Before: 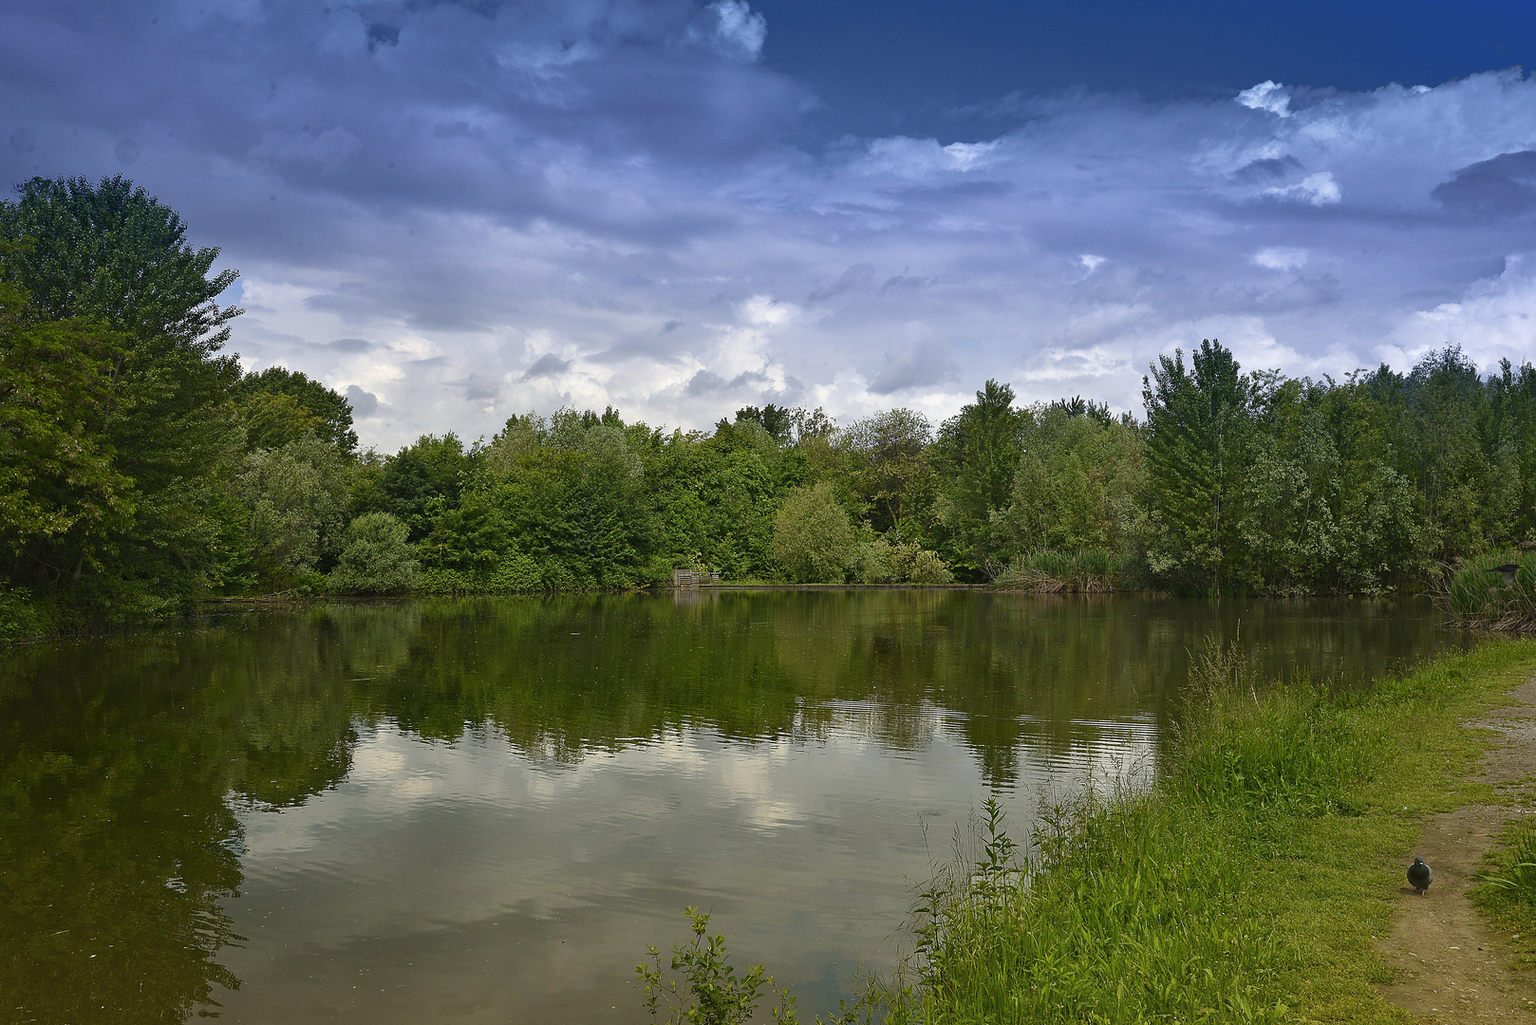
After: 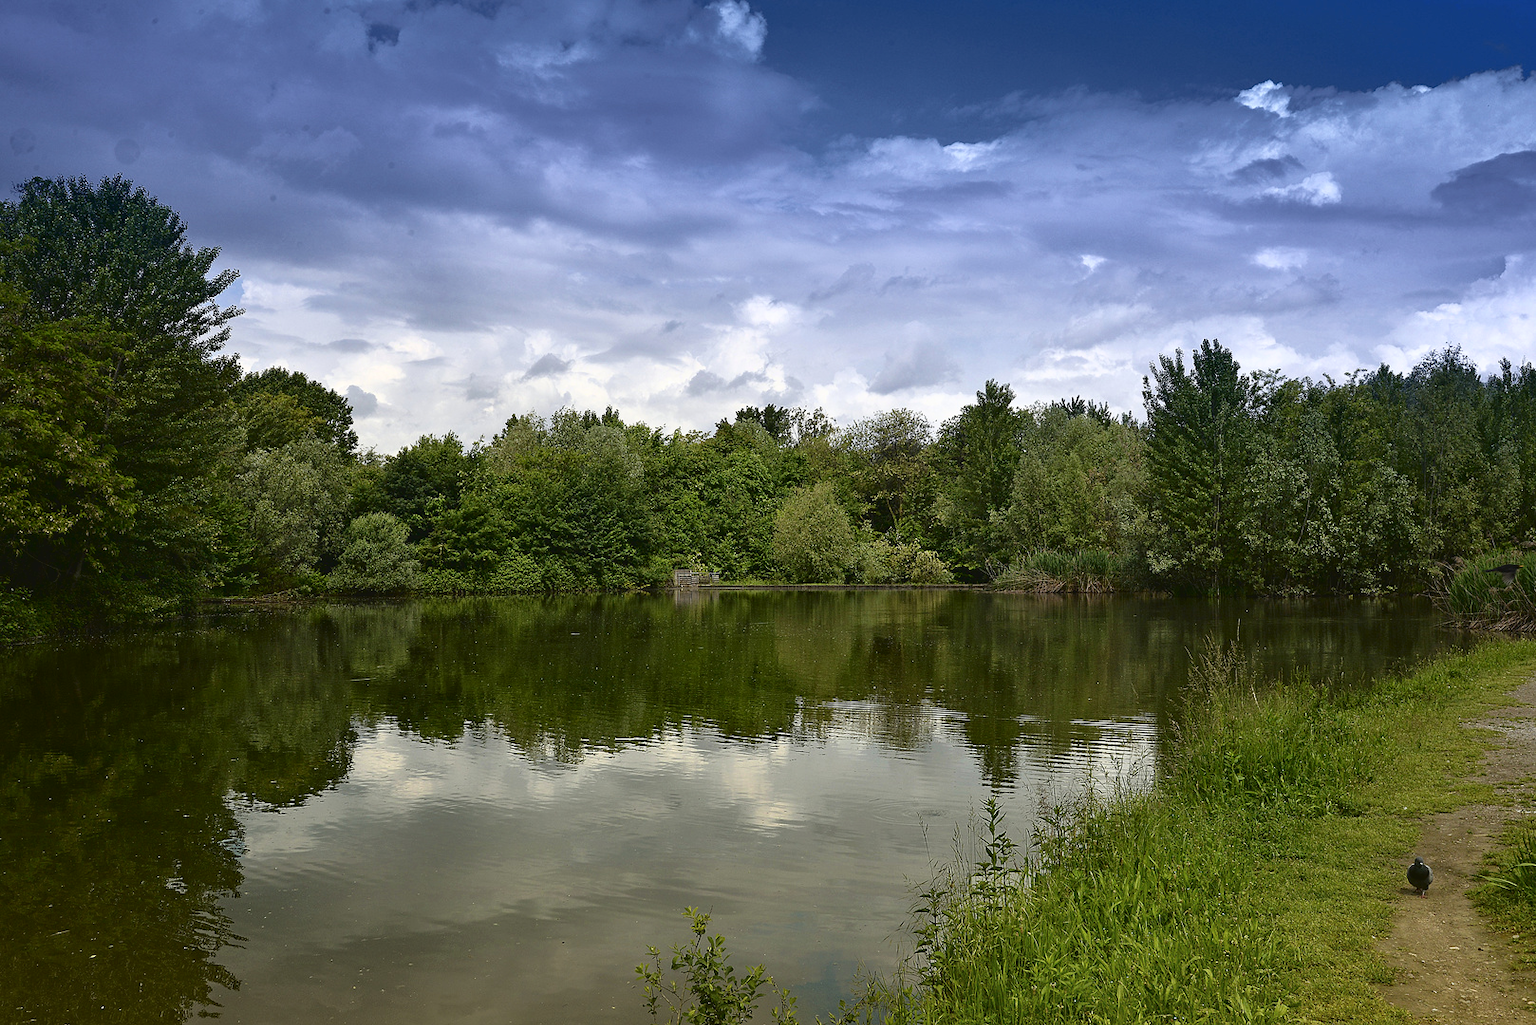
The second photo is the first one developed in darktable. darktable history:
tone curve: curves: ch0 [(0, 0) (0.003, 0.047) (0.011, 0.047) (0.025, 0.047) (0.044, 0.049) (0.069, 0.051) (0.1, 0.062) (0.136, 0.086) (0.177, 0.125) (0.224, 0.178) (0.277, 0.246) (0.335, 0.324) (0.399, 0.407) (0.468, 0.48) (0.543, 0.57) (0.623, 0.675) (0.709, 0.772) (0.801, 0.876) (0.898, 0.963) (1, 1)], color space Lab, independent channels, preserve colors none
